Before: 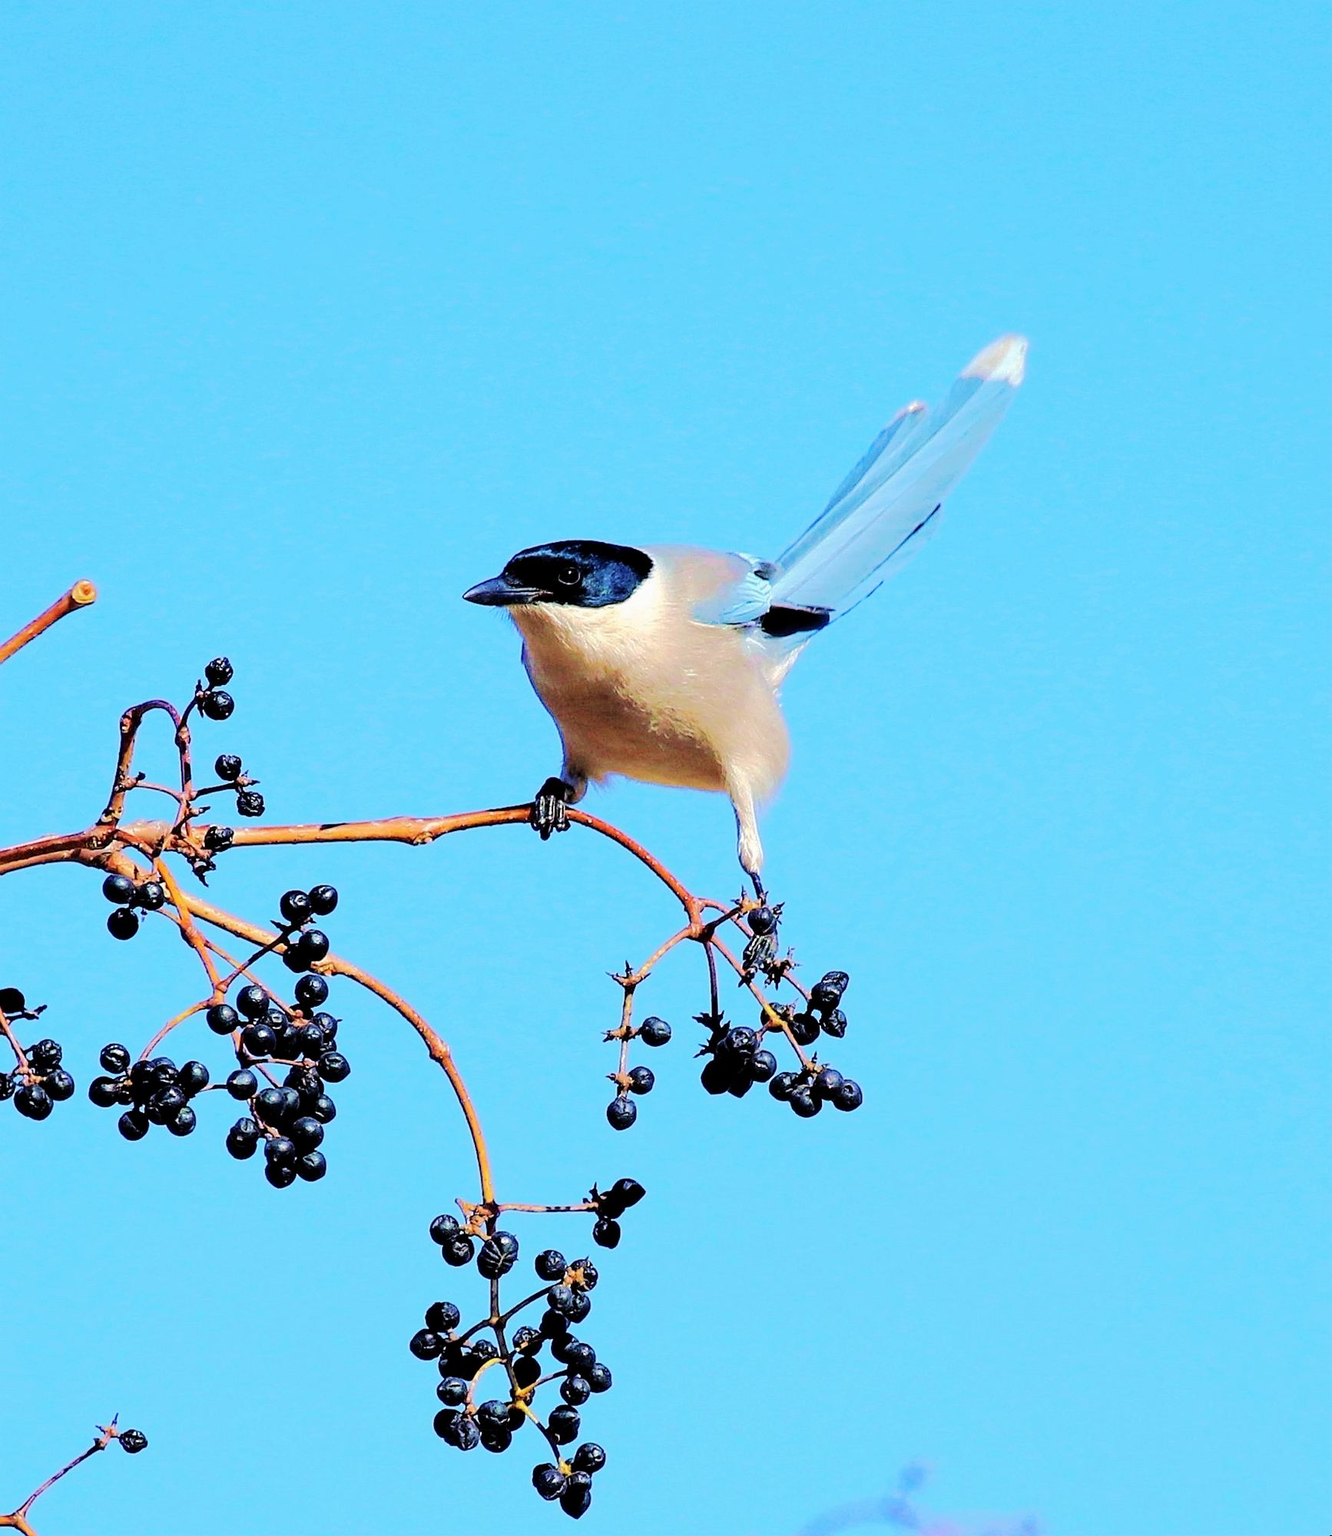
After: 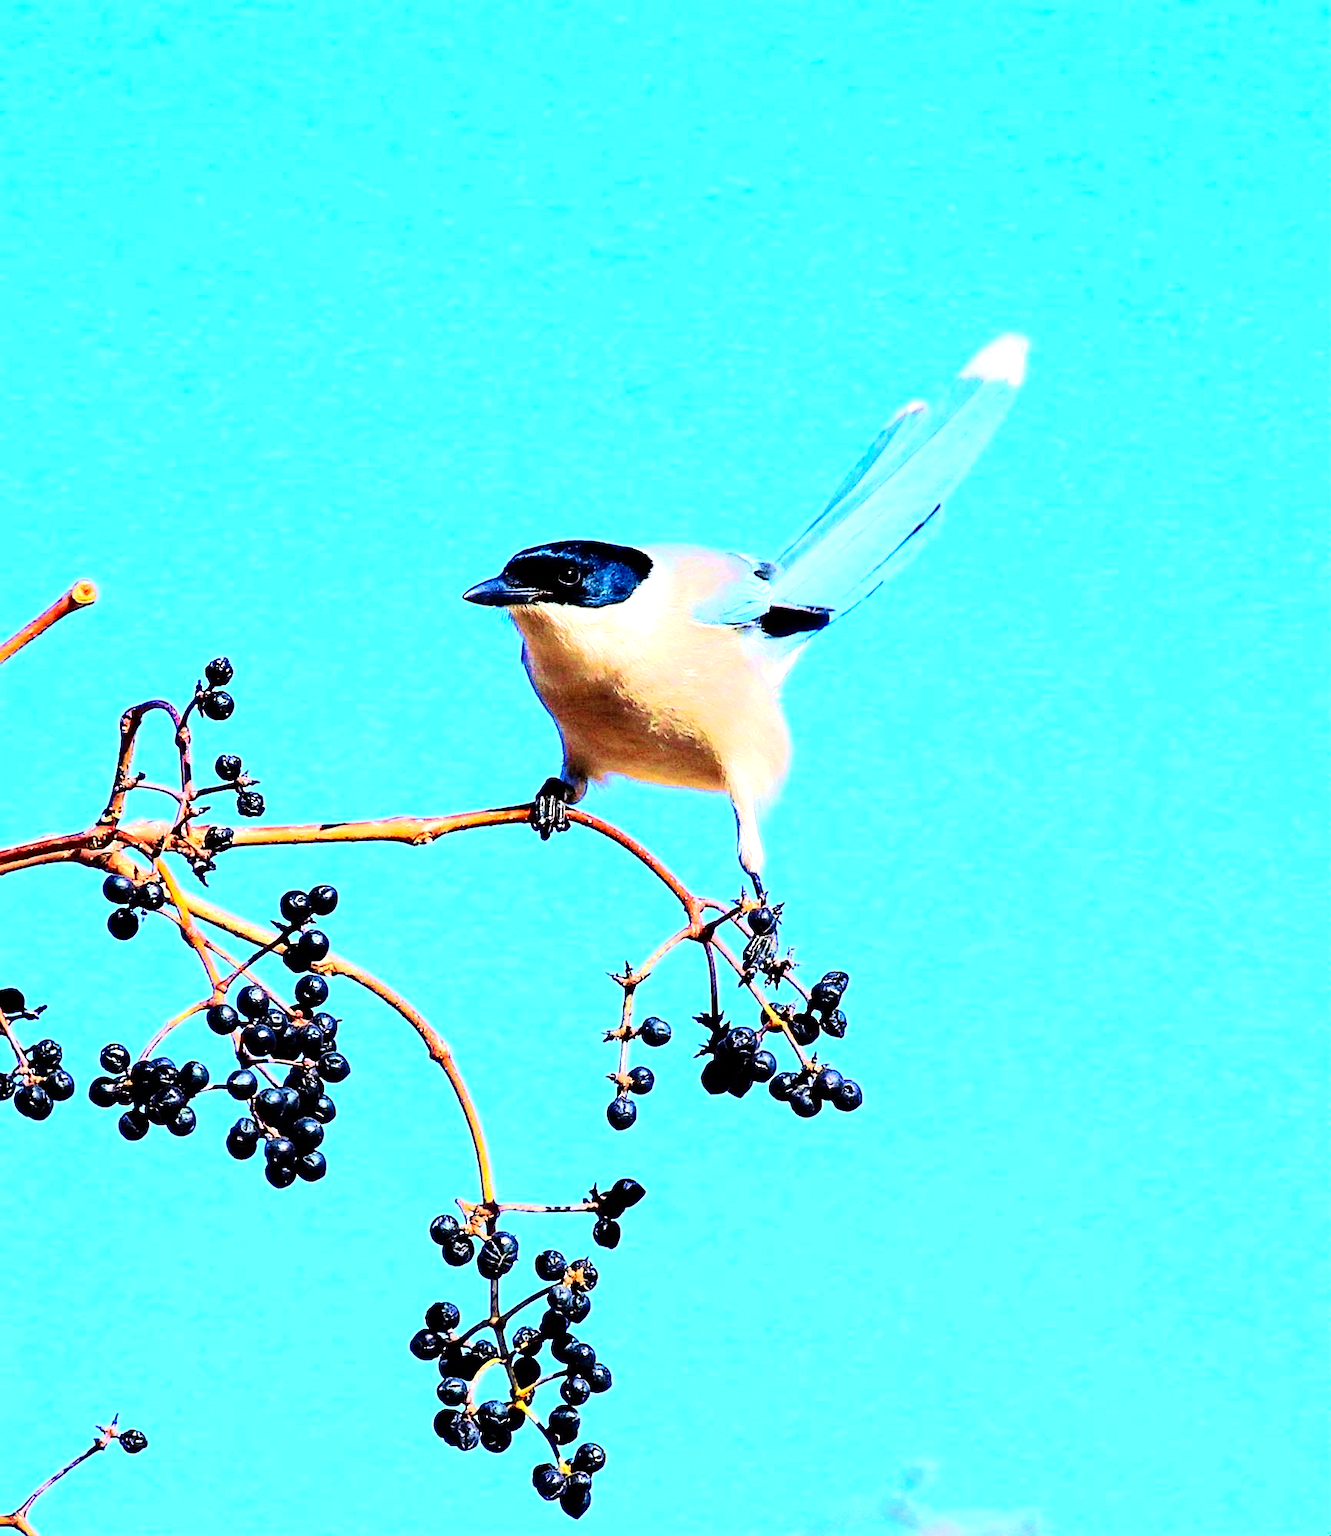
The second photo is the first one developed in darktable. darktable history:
contrast brightness saturation: contrast 0.191, brightness -0.113, saturation 0.207
exposure: black level correction 0, exposure 0.691 EV, compensate highlight preservation false
